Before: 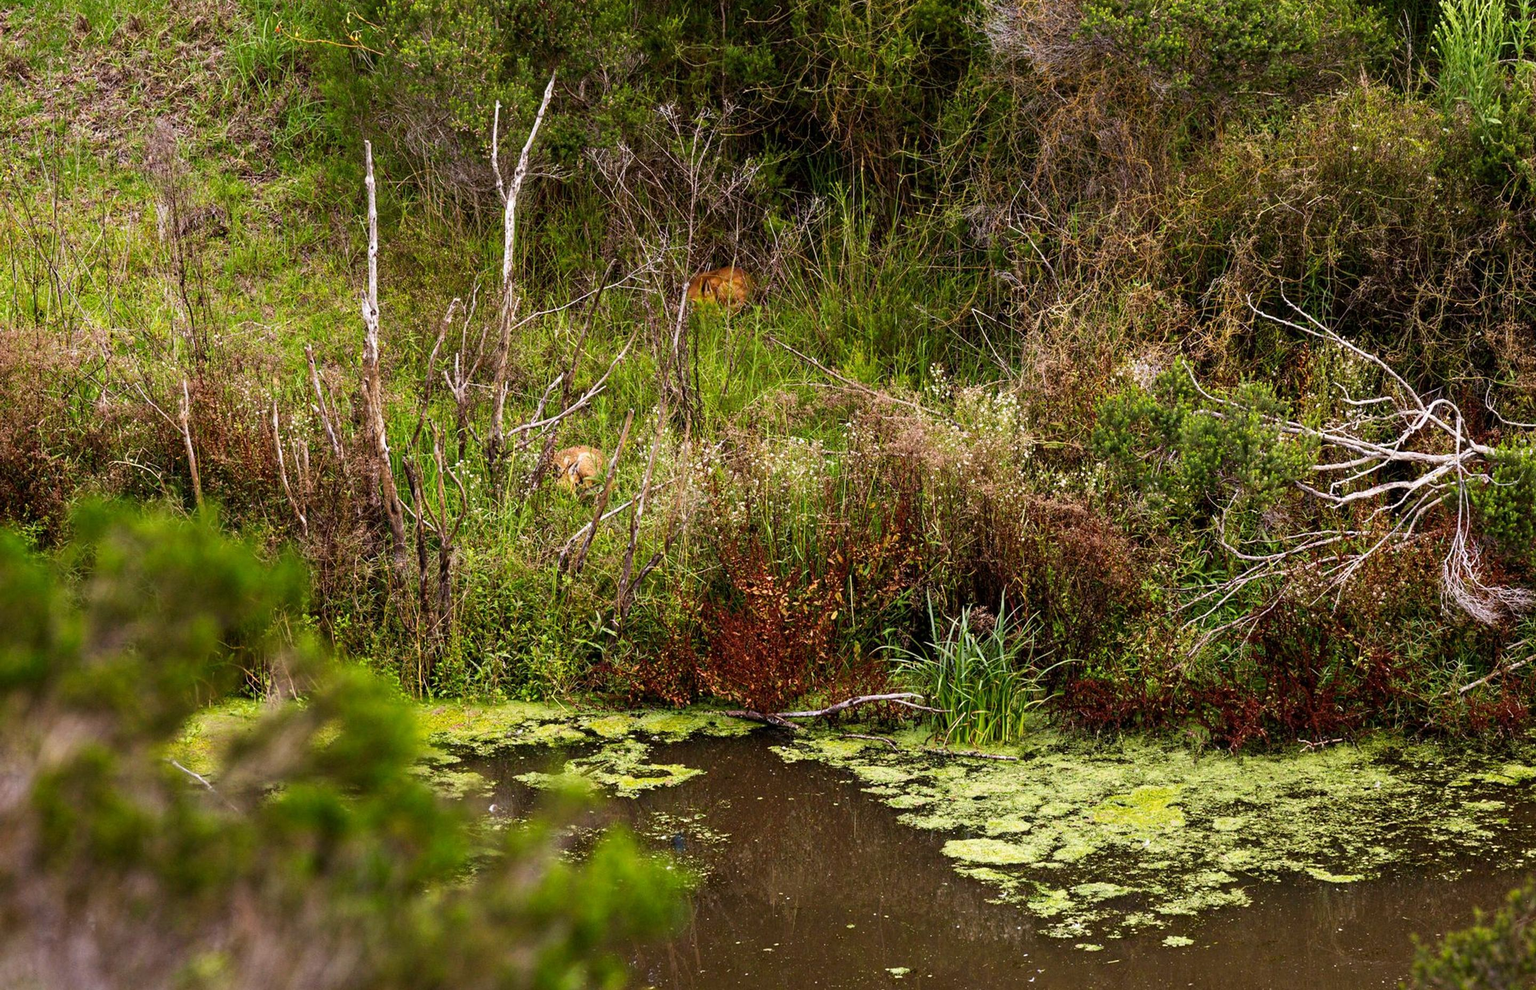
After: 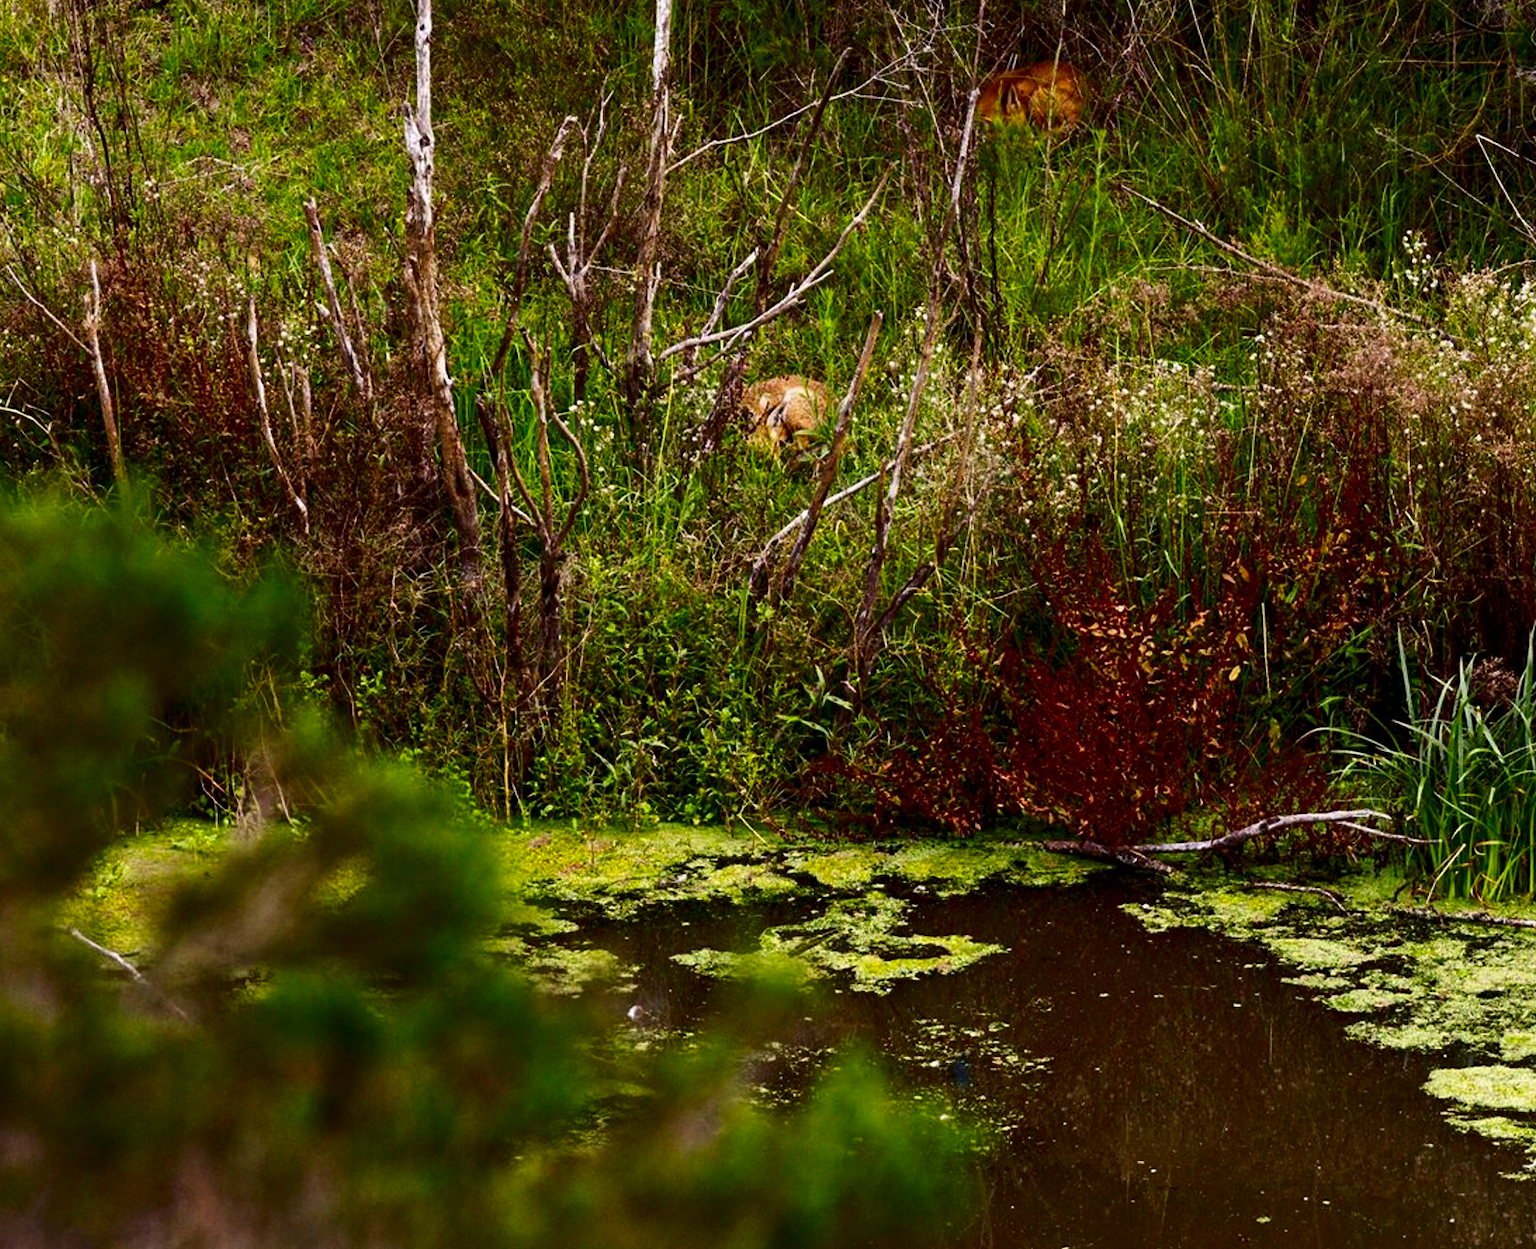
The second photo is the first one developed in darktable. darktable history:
crop: left 8.598%, top 23.486%, right 34.481%, bottom 4.67%
contrast brightness saturation: contrast 0.096, brightness -0.277, saturation 0.146
